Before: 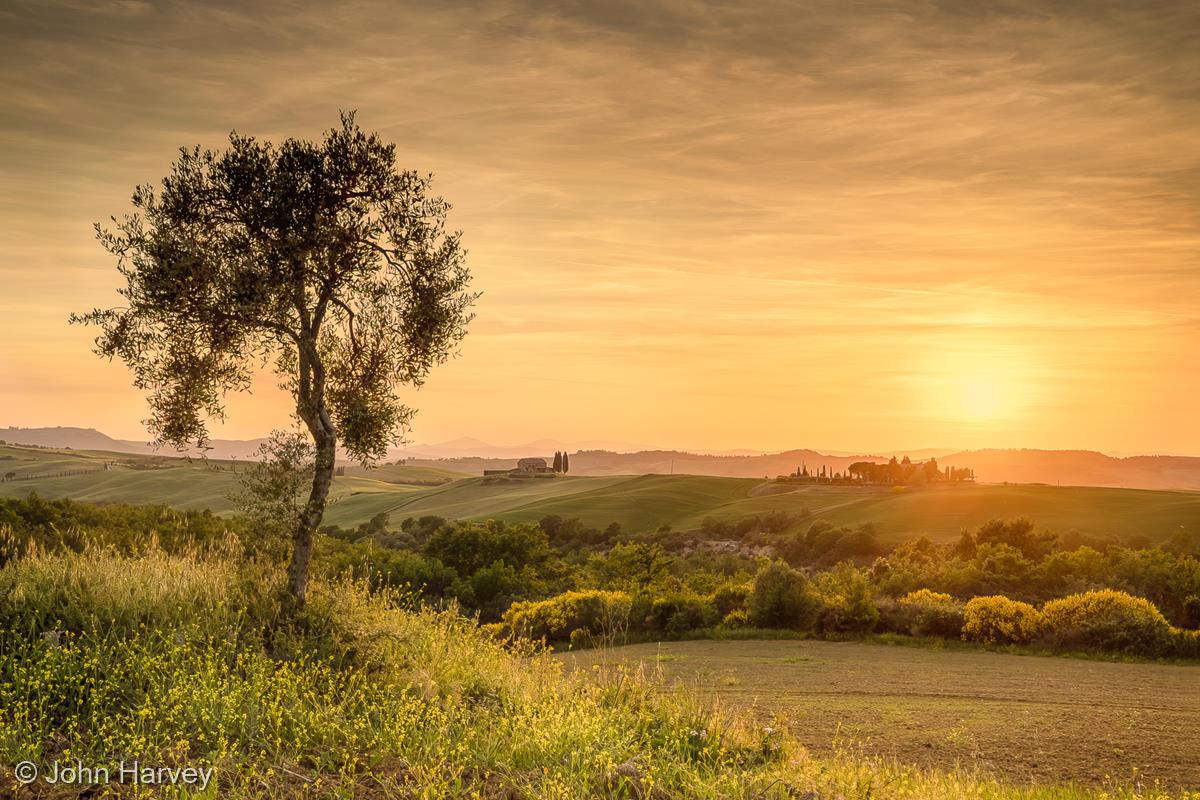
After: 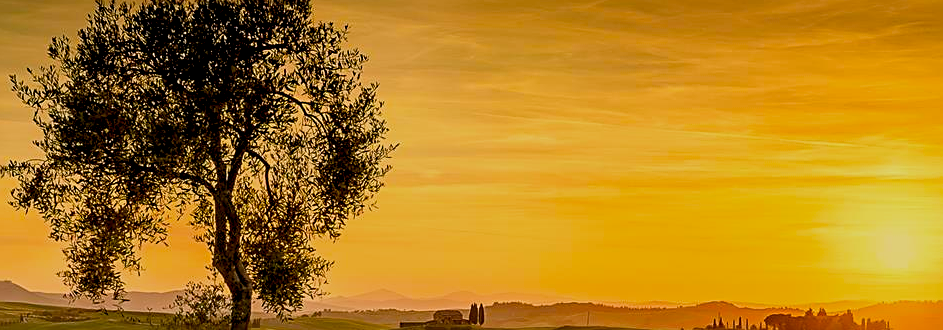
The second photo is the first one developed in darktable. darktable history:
crop: left 7.027%, top 18.532%, right 14.377%, bottom 40.175%
exposure: black level correction 0.011, exposure -0.481 EV, compensate highlight preservation false
sharpen: on, module defaults
contrast brightness saturation: contrast 0.13, brightness -0.048, saturation 0.161
color balance rgb: global offset › luminance -0.493%, perceptual saturation grading › global saturation 25.892%, perceptual brilliance grading › global brilliance 2.324%, perceptual brilliance grading › highlights -3.674%, global vibrance 14.722%
